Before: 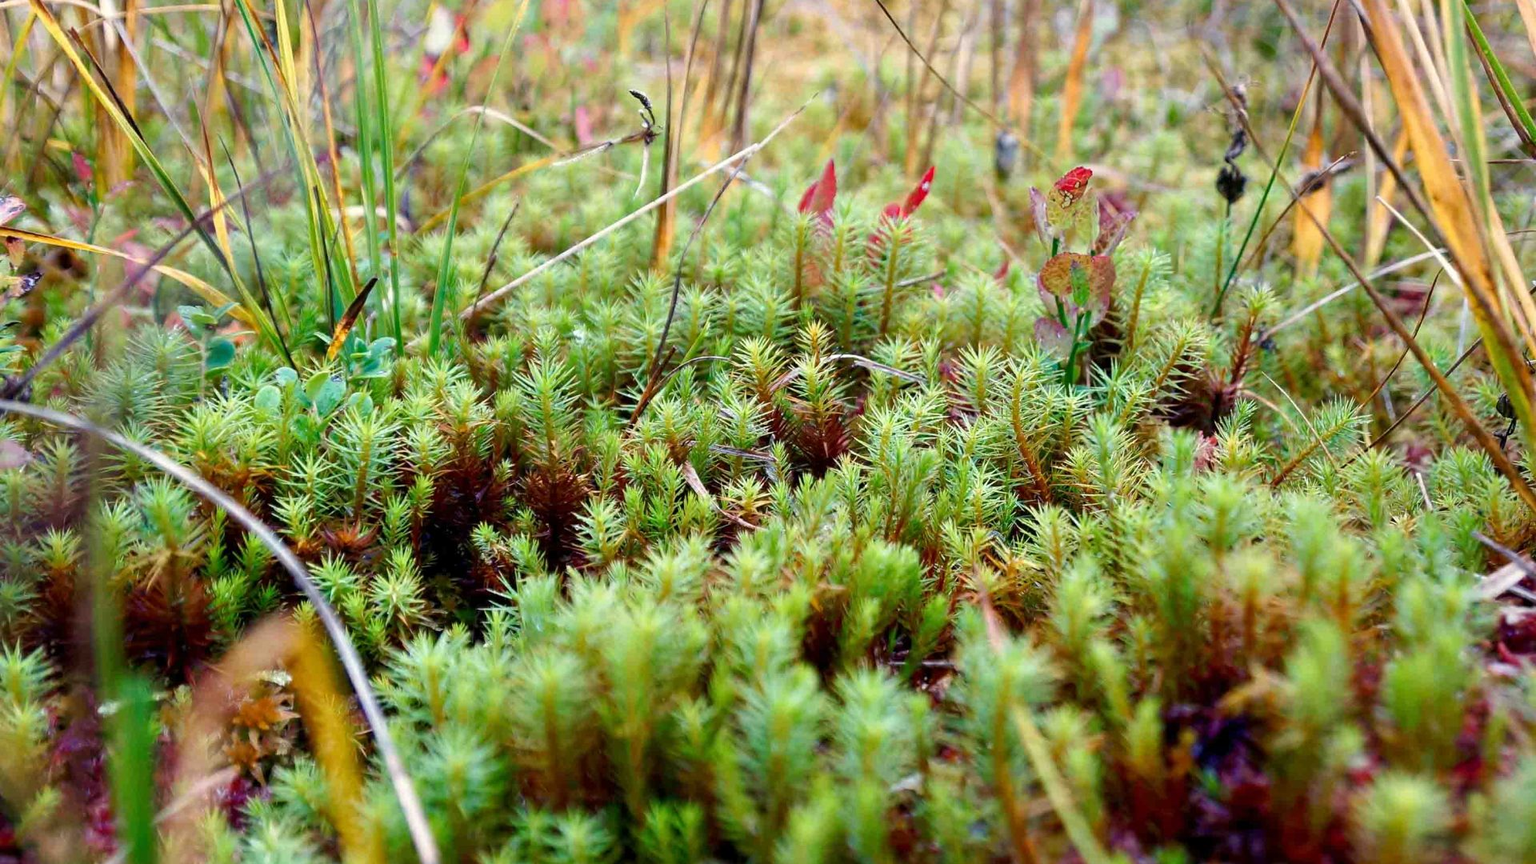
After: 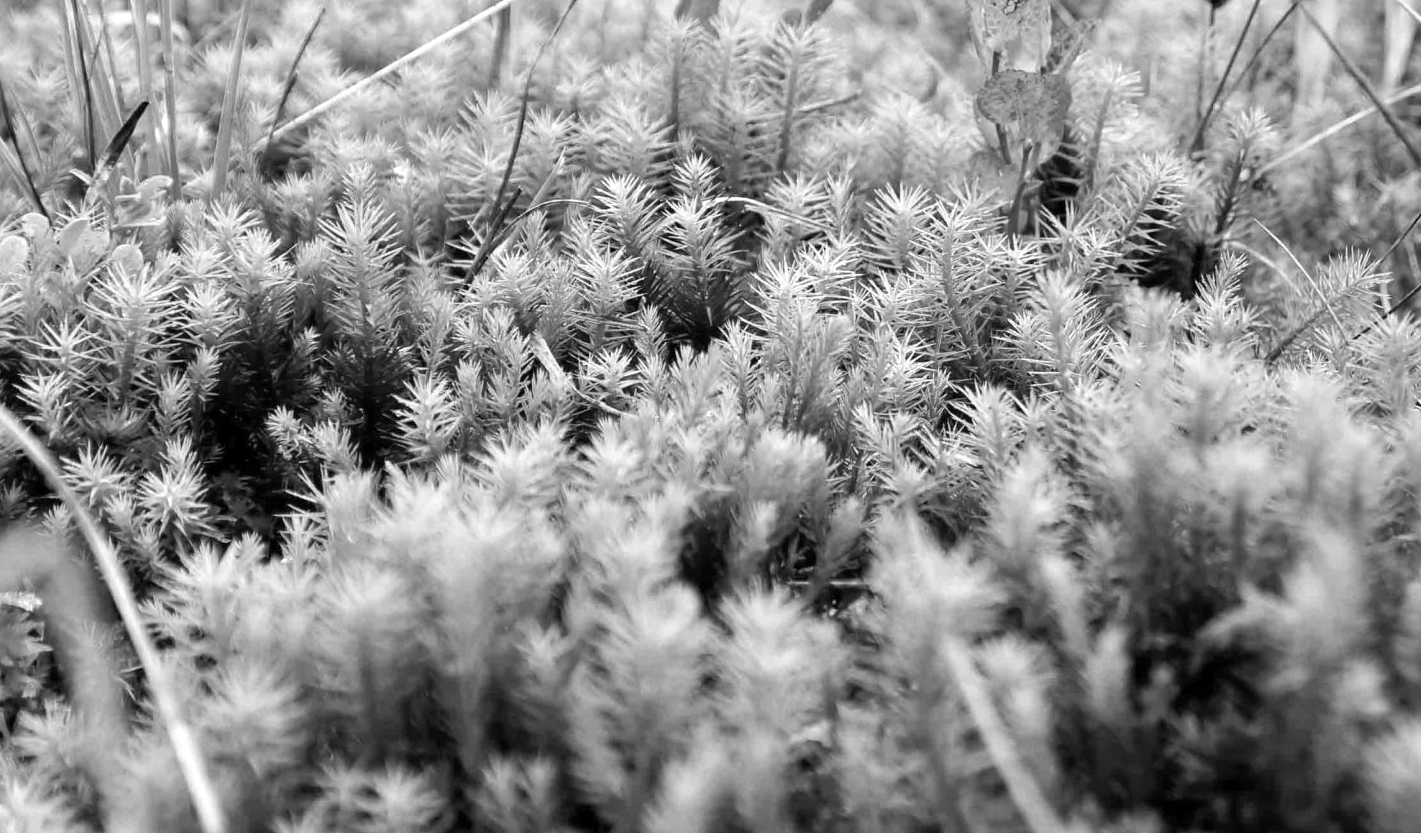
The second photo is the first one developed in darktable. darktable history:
exposure: exposure 0.191 EV, compensate highlight preservation false
crop: left 16.871%, top 22.857%, right 9.116%
monochrome: a -35.87, b 49.73, size 1.7
contrast brightness saturation: contrast 0.03, brightness 0.06, saturation 0.13
